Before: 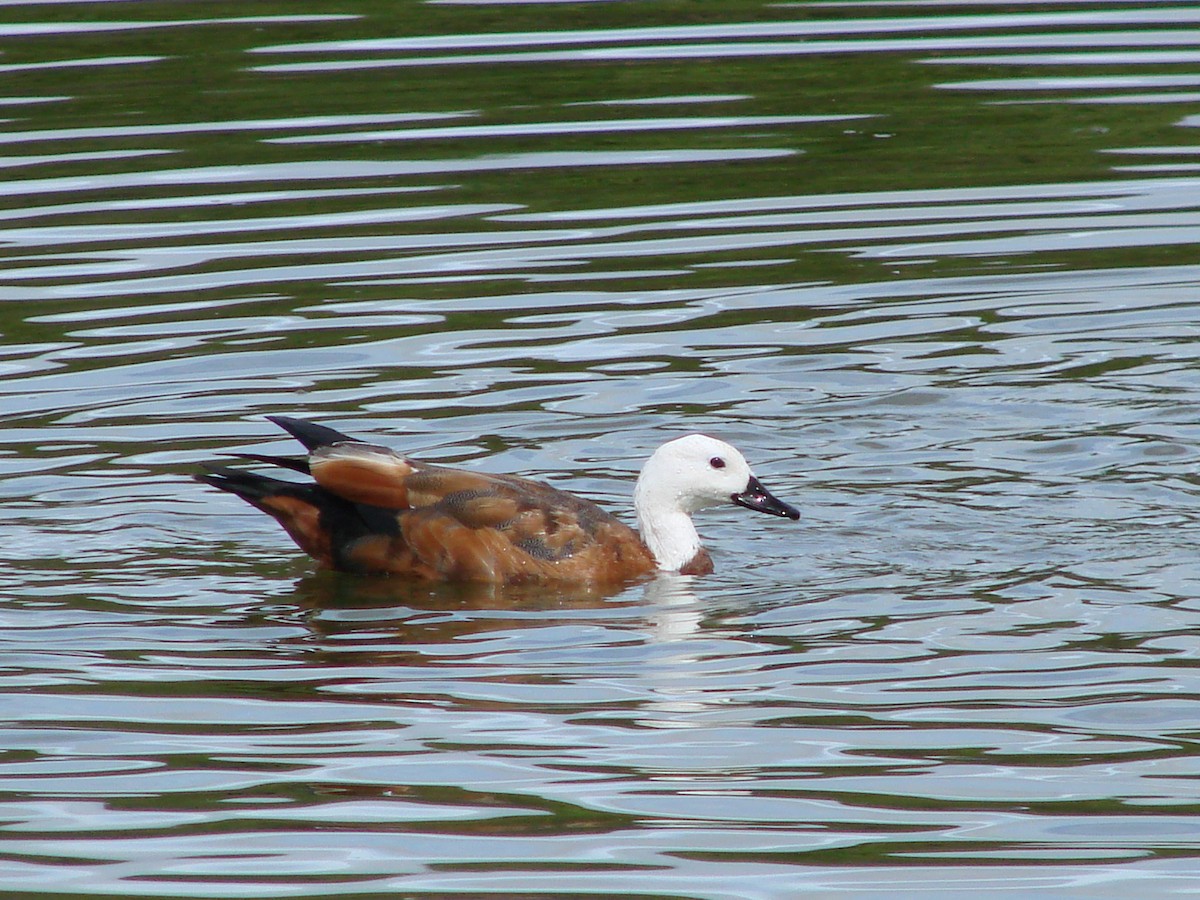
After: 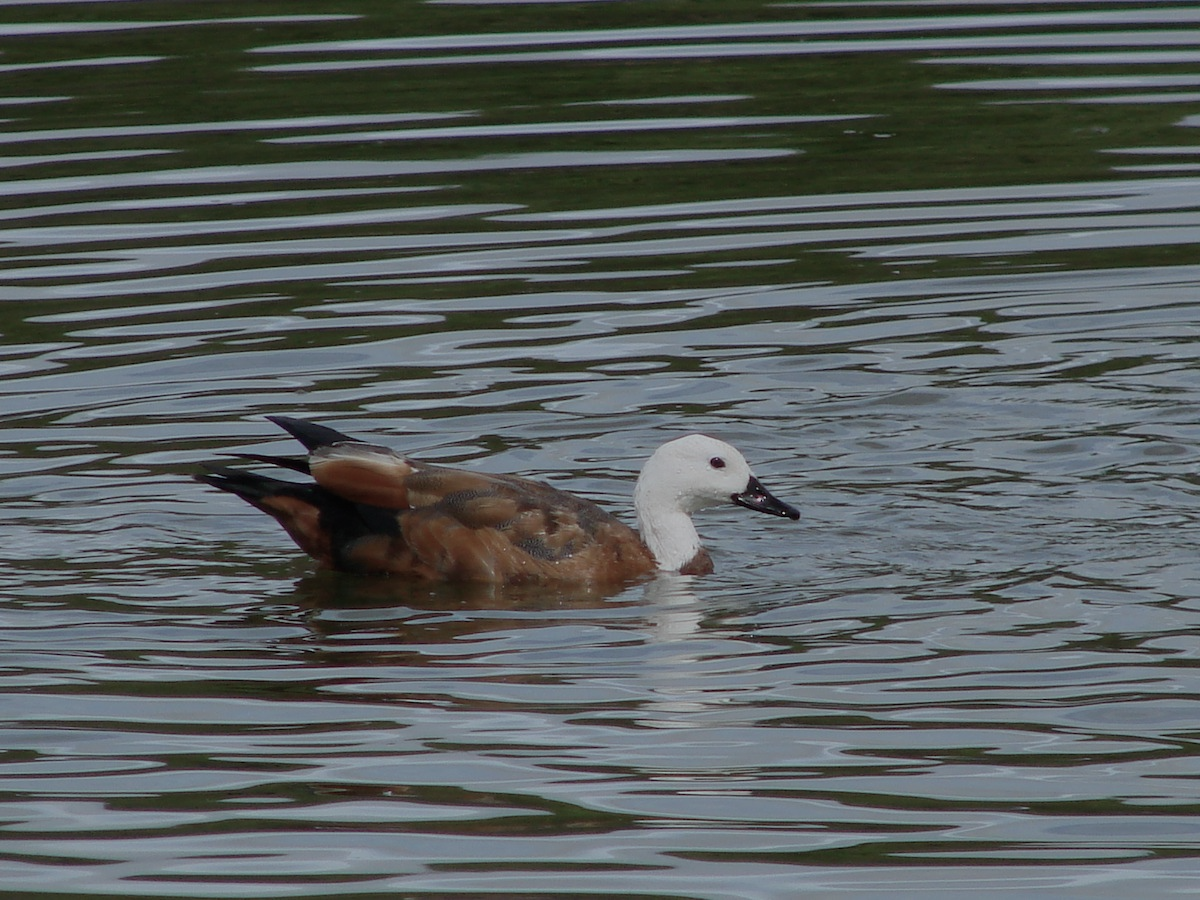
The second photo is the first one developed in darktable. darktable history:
color balance: input saturation 80.07%
contrast brightness saturation: saturation -0.04
exposure: exposure -1 EV, compensate highlight preservation false
white balance: red 1, blue 1
